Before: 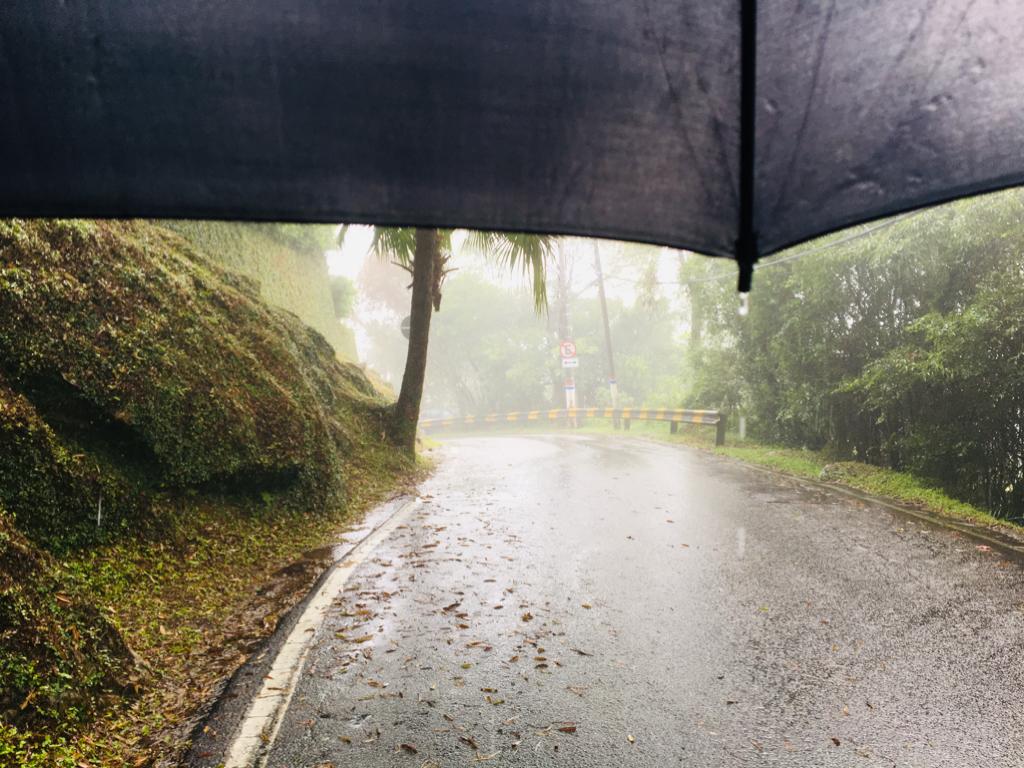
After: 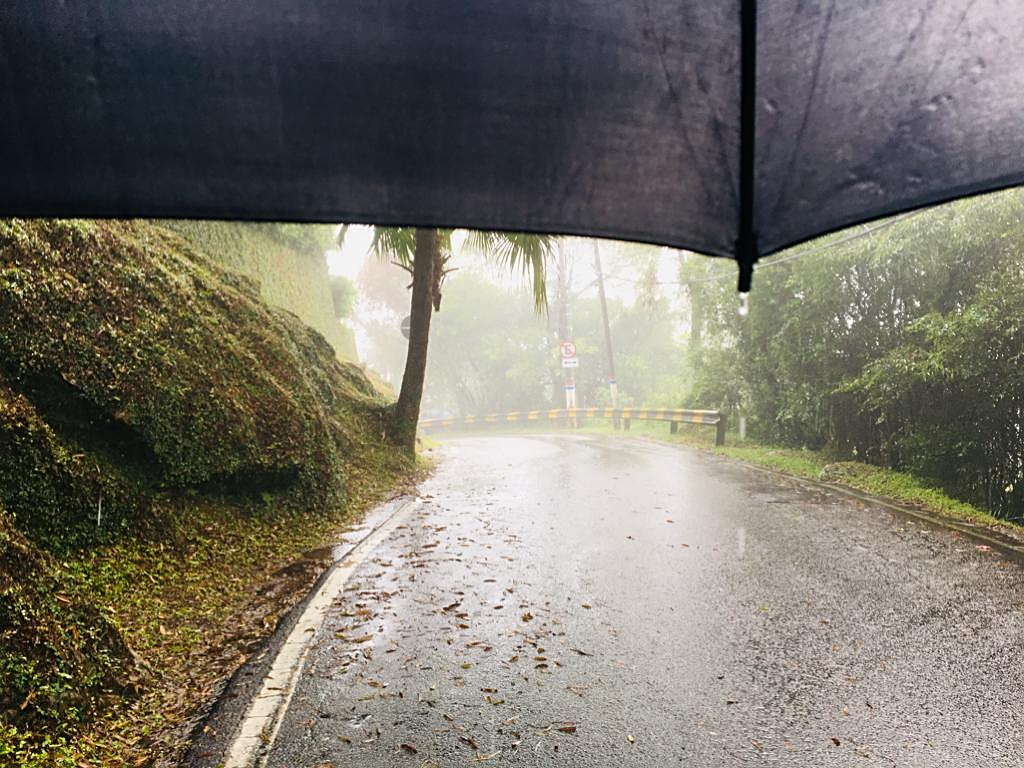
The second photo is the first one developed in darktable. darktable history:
sharpen: amount 0.491
